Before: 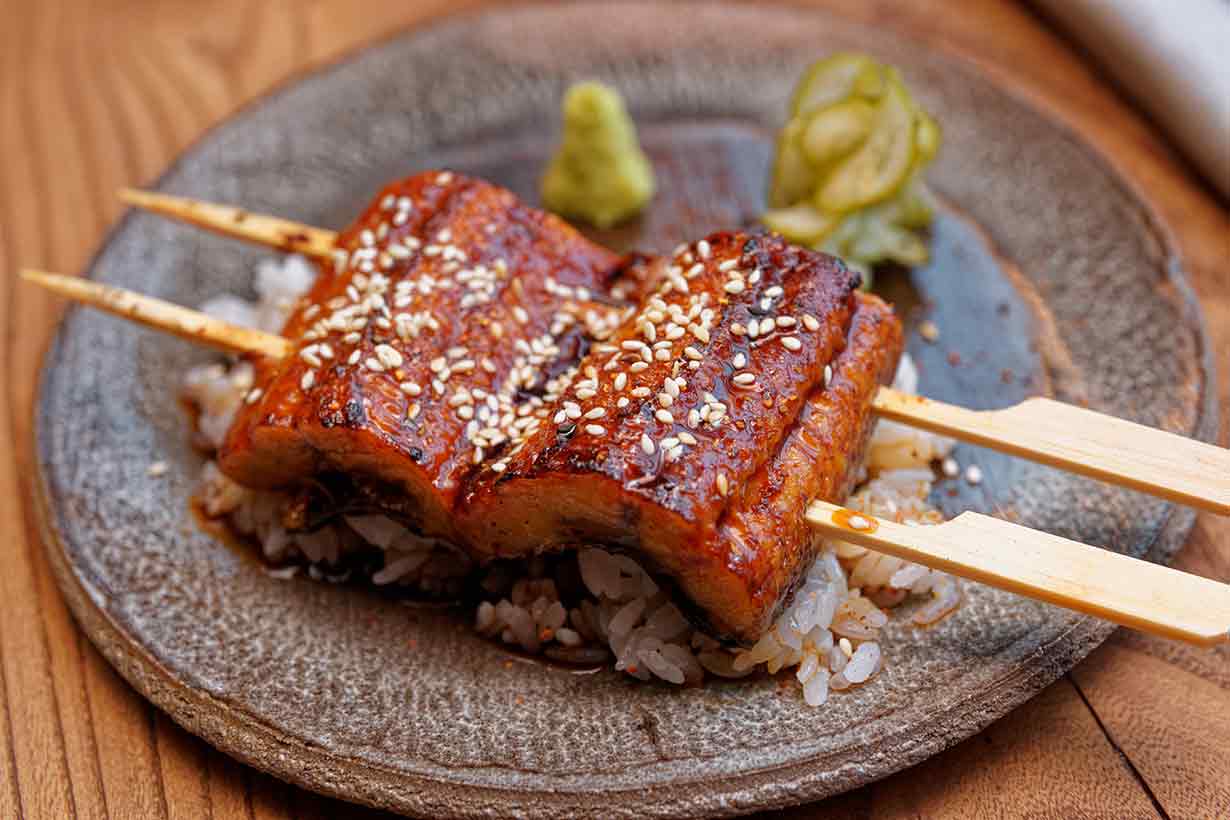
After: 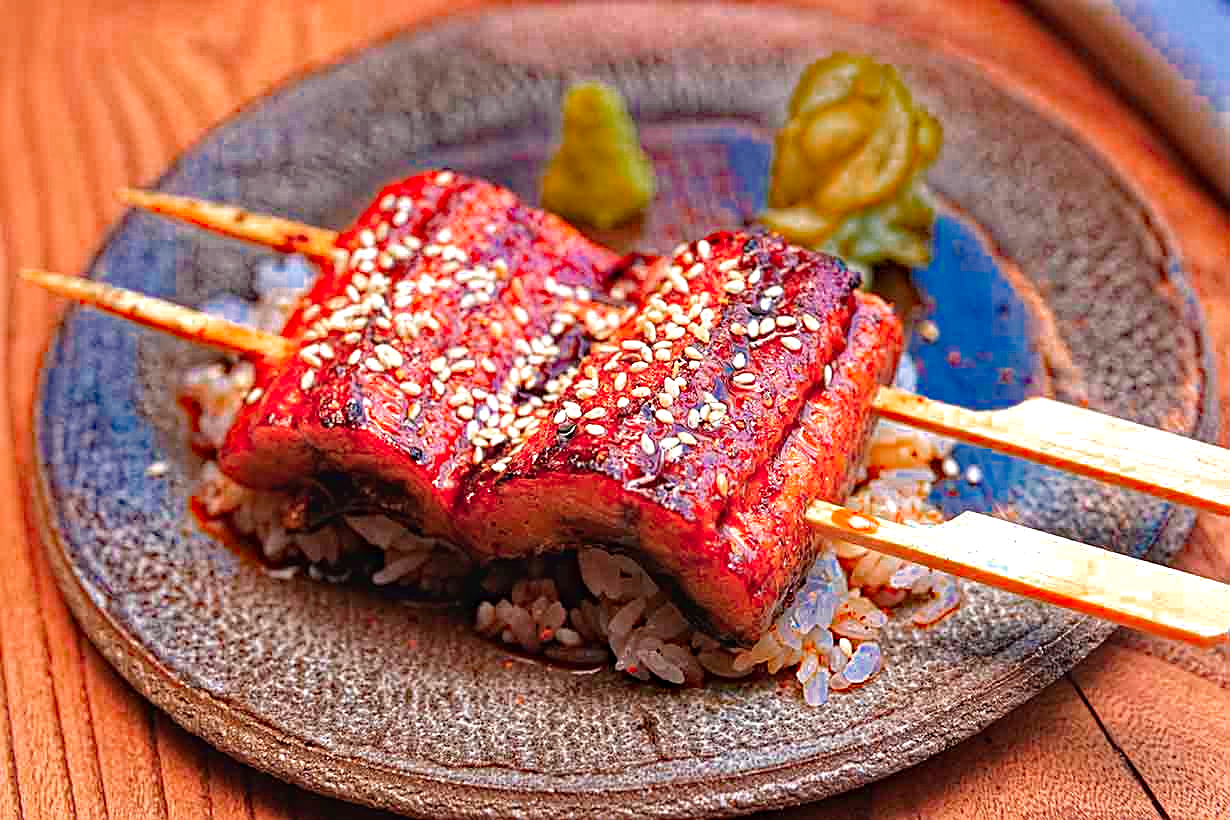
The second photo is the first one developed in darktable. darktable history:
exposure: black level correction -0.002, exposure 0.537 EV, compensate highlight preservation false
sharpen: on, module defaults
color zones: curves: ch0 [(0, 0.553) (0.123, 0.58) (0.23, 0.419) (0.468, 0.155) (0.605, 0.132) (0.723, 0.063) (0.833, 0.172) (0.921, 0.468)]; ch1 [(0.025, 0.645) (0.229, 0.584) (0.326, 0.551) (0.537, 0.446) (0.599, 0.911) (0.708, 1) (0.805, 0.944)]; ch2 [(0.086, 0.468) (0.254, 0.464) (0.638, 0.564) (0.702, 0.592) (0.768, 0.564)]
haze removal: strength 0.513, distance 0.424, compatibility mode true, adaptive false
